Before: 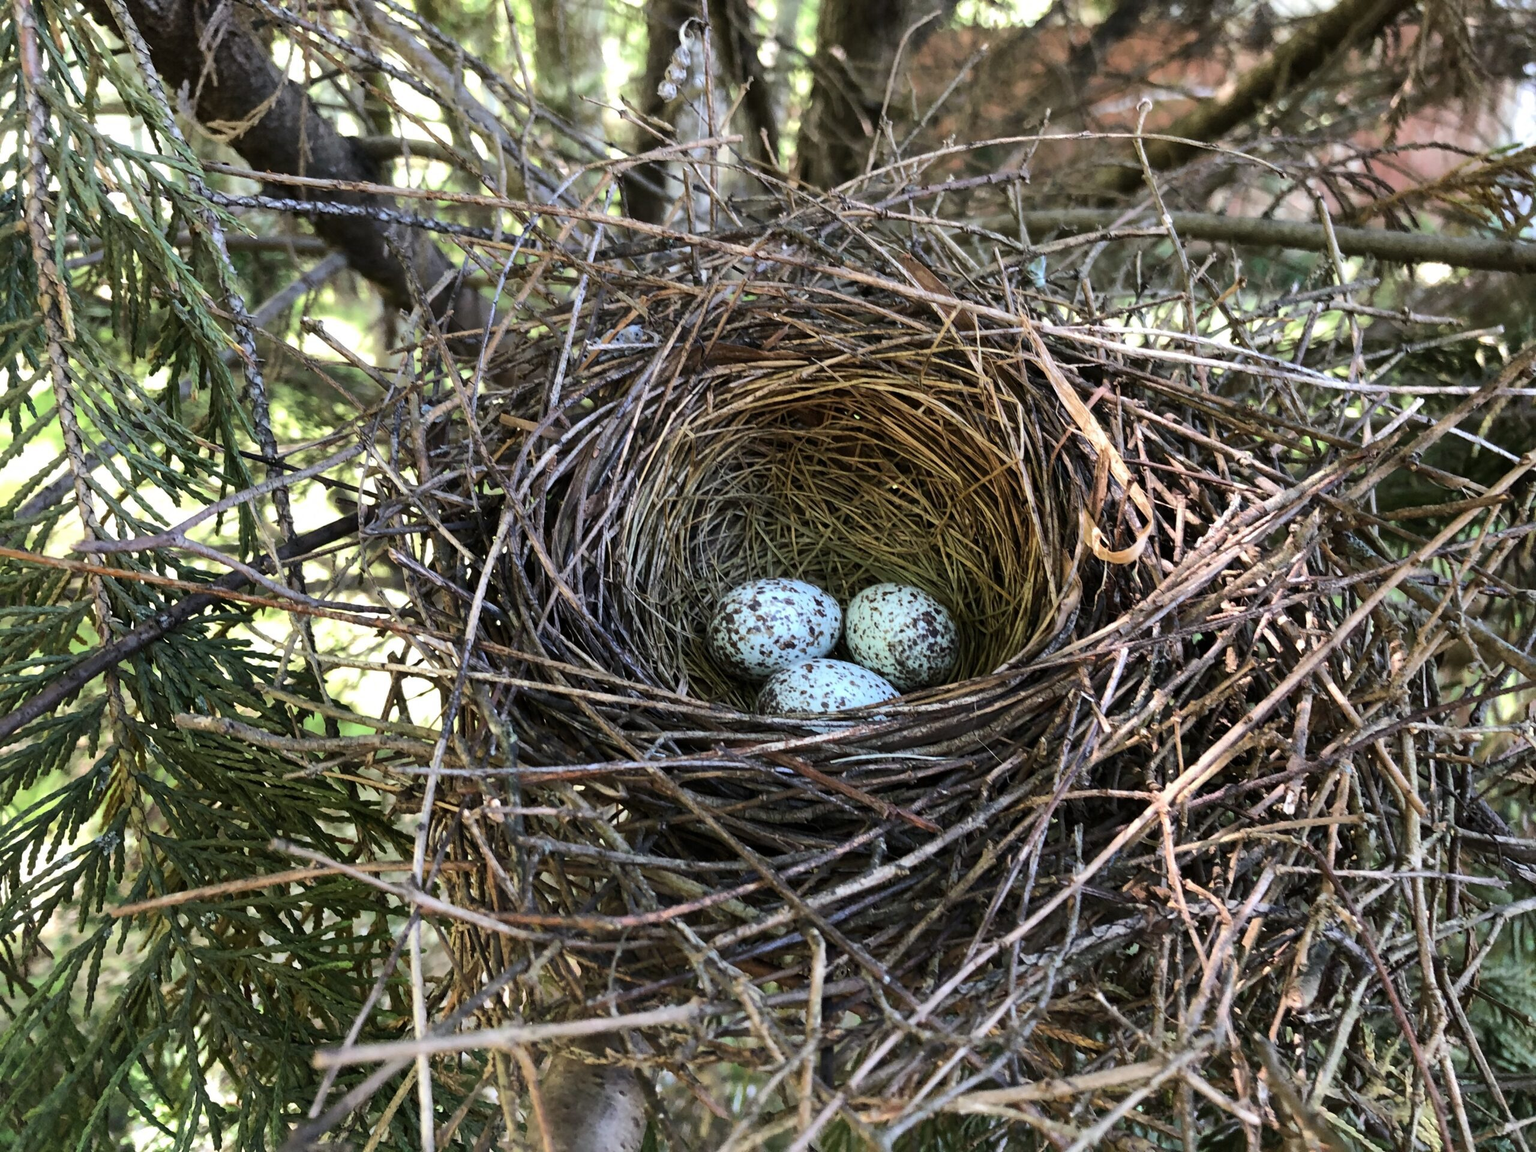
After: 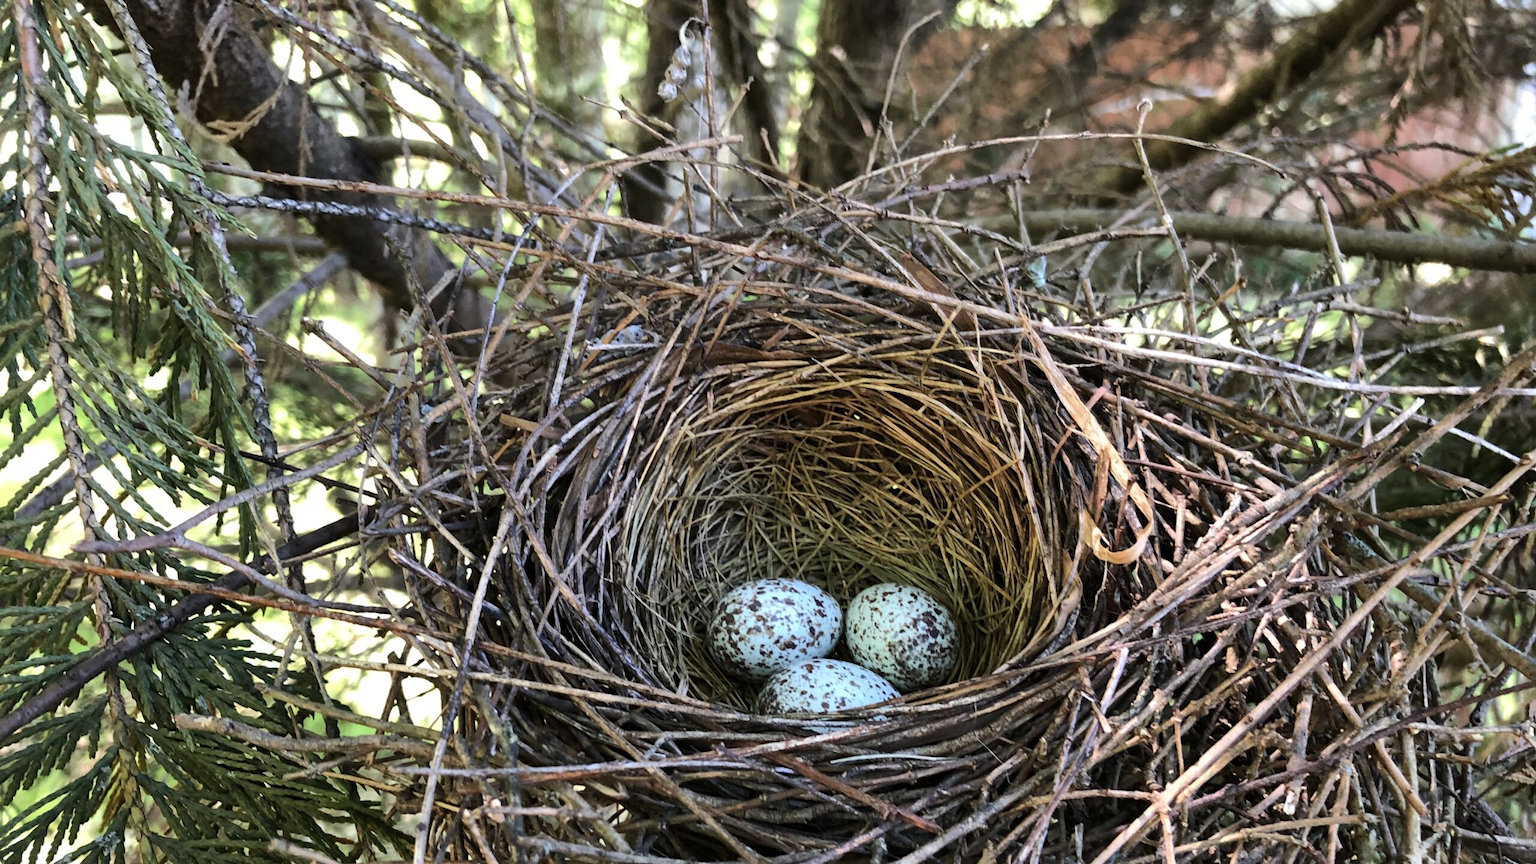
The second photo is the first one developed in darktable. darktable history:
crop: bottom 24.983%
shadows and highlights: shadows 49.16, highlights -41.86, highlights color adjustment 89.37%, soften with gaussian
